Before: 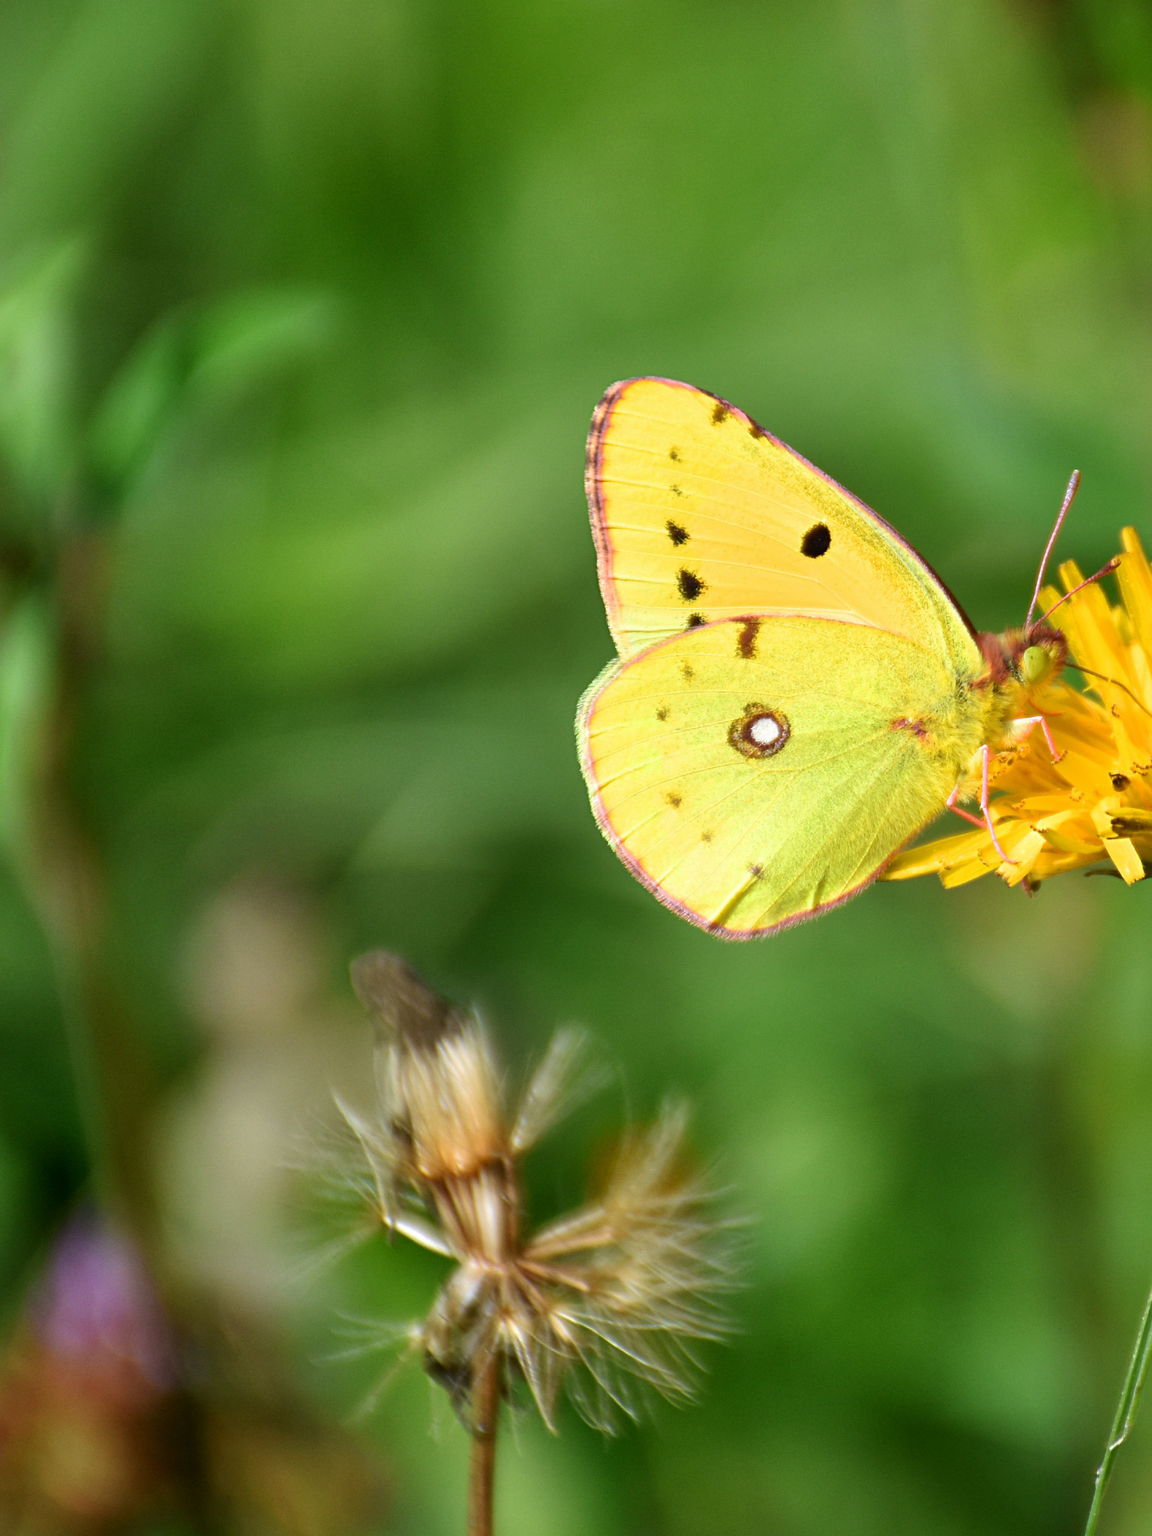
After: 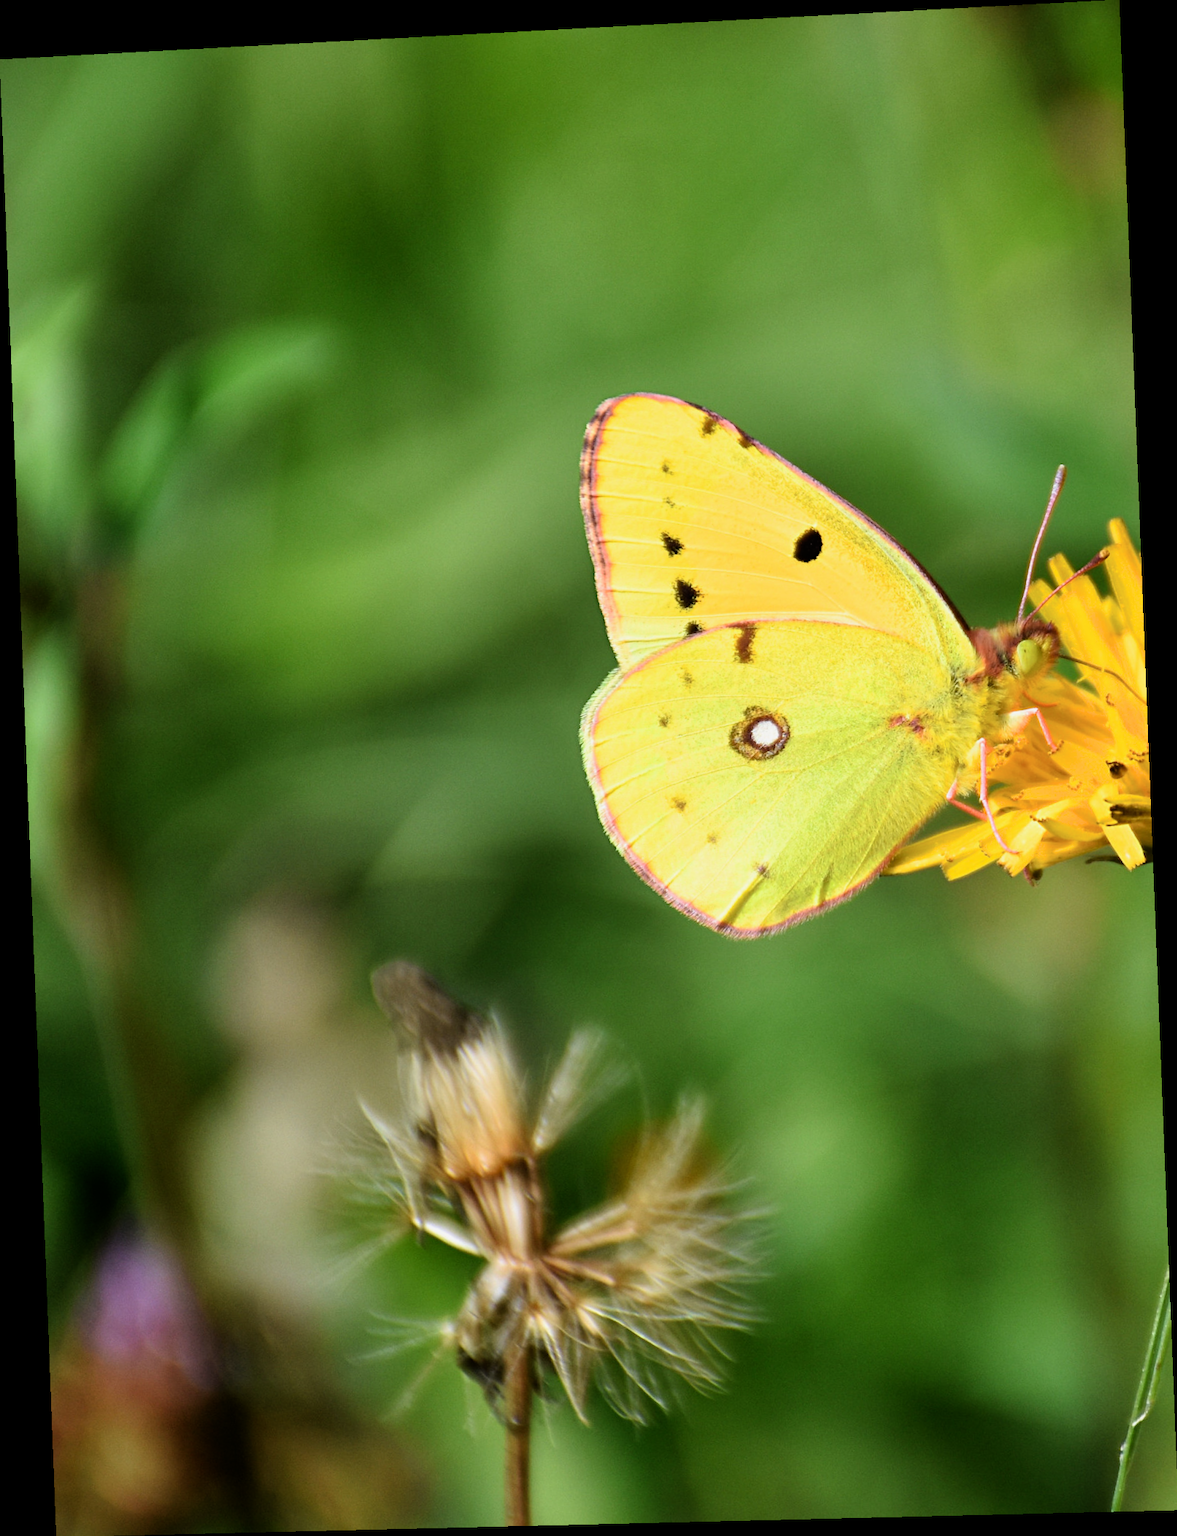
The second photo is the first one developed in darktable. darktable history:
rotate and perspective: rotation -2.22°, lens shift (horizontal) -0.022, automatic cropping off
filmic rgb: black relative exposure -8.07 EV, white relative exposure 3 EV, hardness 5.35, contrast 1.25
